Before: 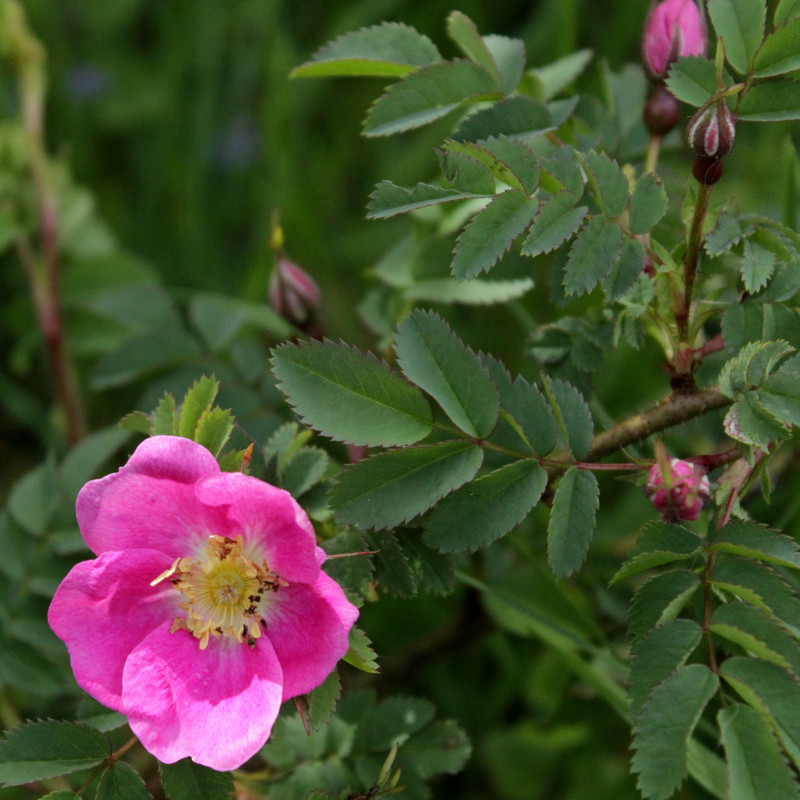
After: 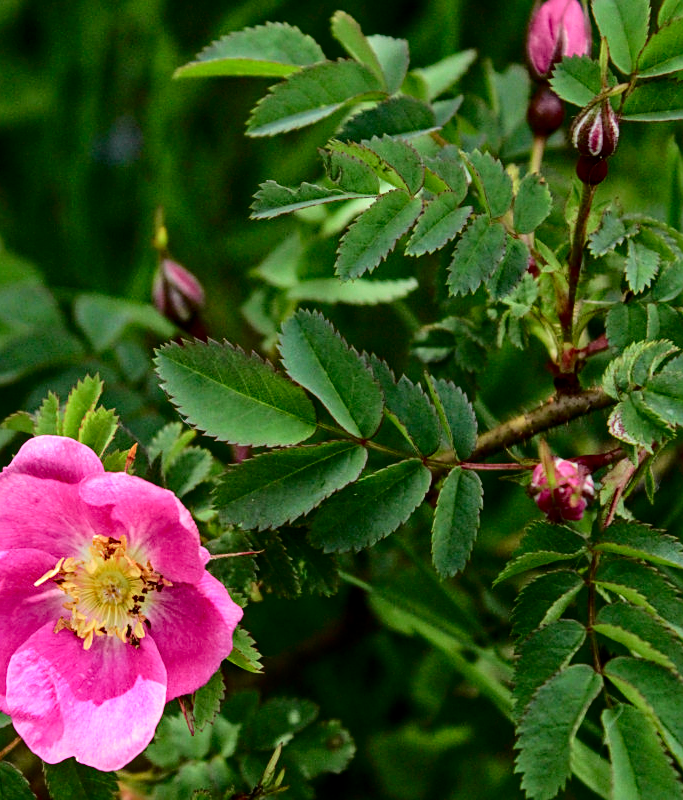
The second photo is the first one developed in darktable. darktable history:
tone curve: curves: ch0 [(0, 0.014) (0.17, 0.099) (0.392, 0.438) (0.725, 0.828) (0.872, 0.918) (1, 0.981)]; ch1 [(0, 0) (0.402, 0.36) (0.489, 0.491) (0.5, 0.503) (0.515, 0.52) (0.545, 0.572) (0.615, 0.662) (0.701, 0.725) (1, 1)]; ch2 [(0, 0) (0.42, 0.458) (0.485, 0.499) (0.503, 0.503) (0.531, 0.542) (0.561, 0.594) (0.644, 0.694) (0.717, 0.753) (1, 0.991)], color space Lab, independent channels
sharpen: on, module defaults
crop and rotate: left 14.584%
local contrast: on, module defaults
haze removal: compatibility mode true, adaptive false
